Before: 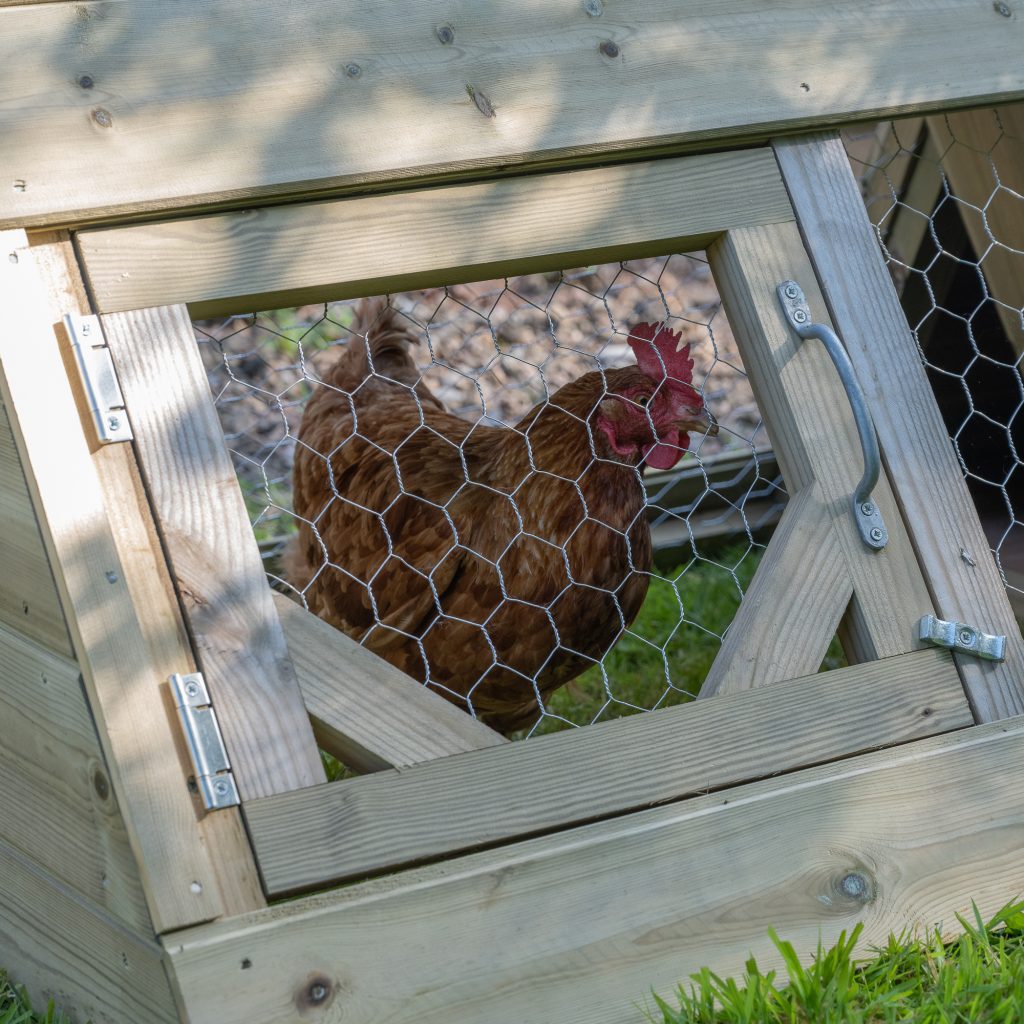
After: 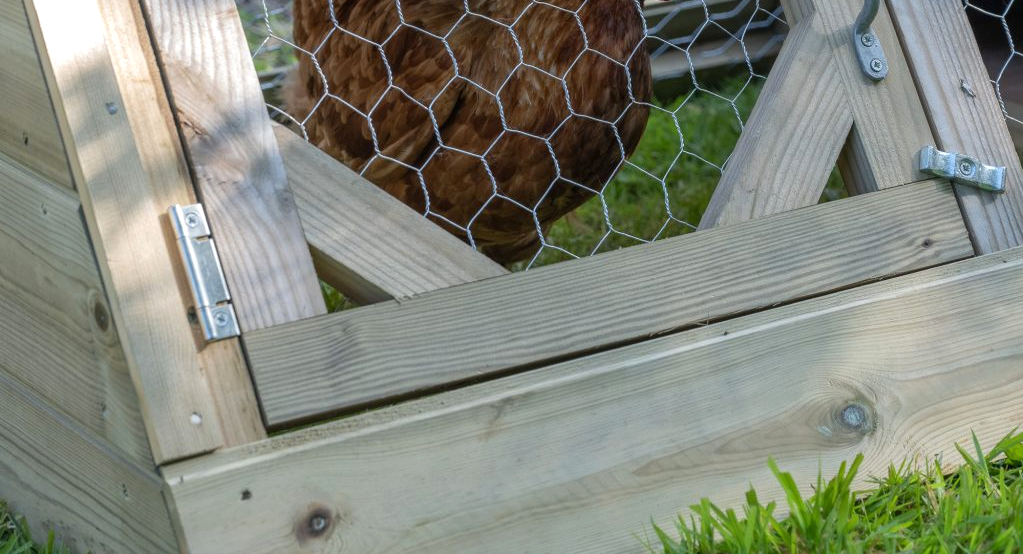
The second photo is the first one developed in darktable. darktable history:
crop and rotate: top 45.858%, right 0.056%
exposure: exposure 0.215 EV, compensate highlight preservation false
